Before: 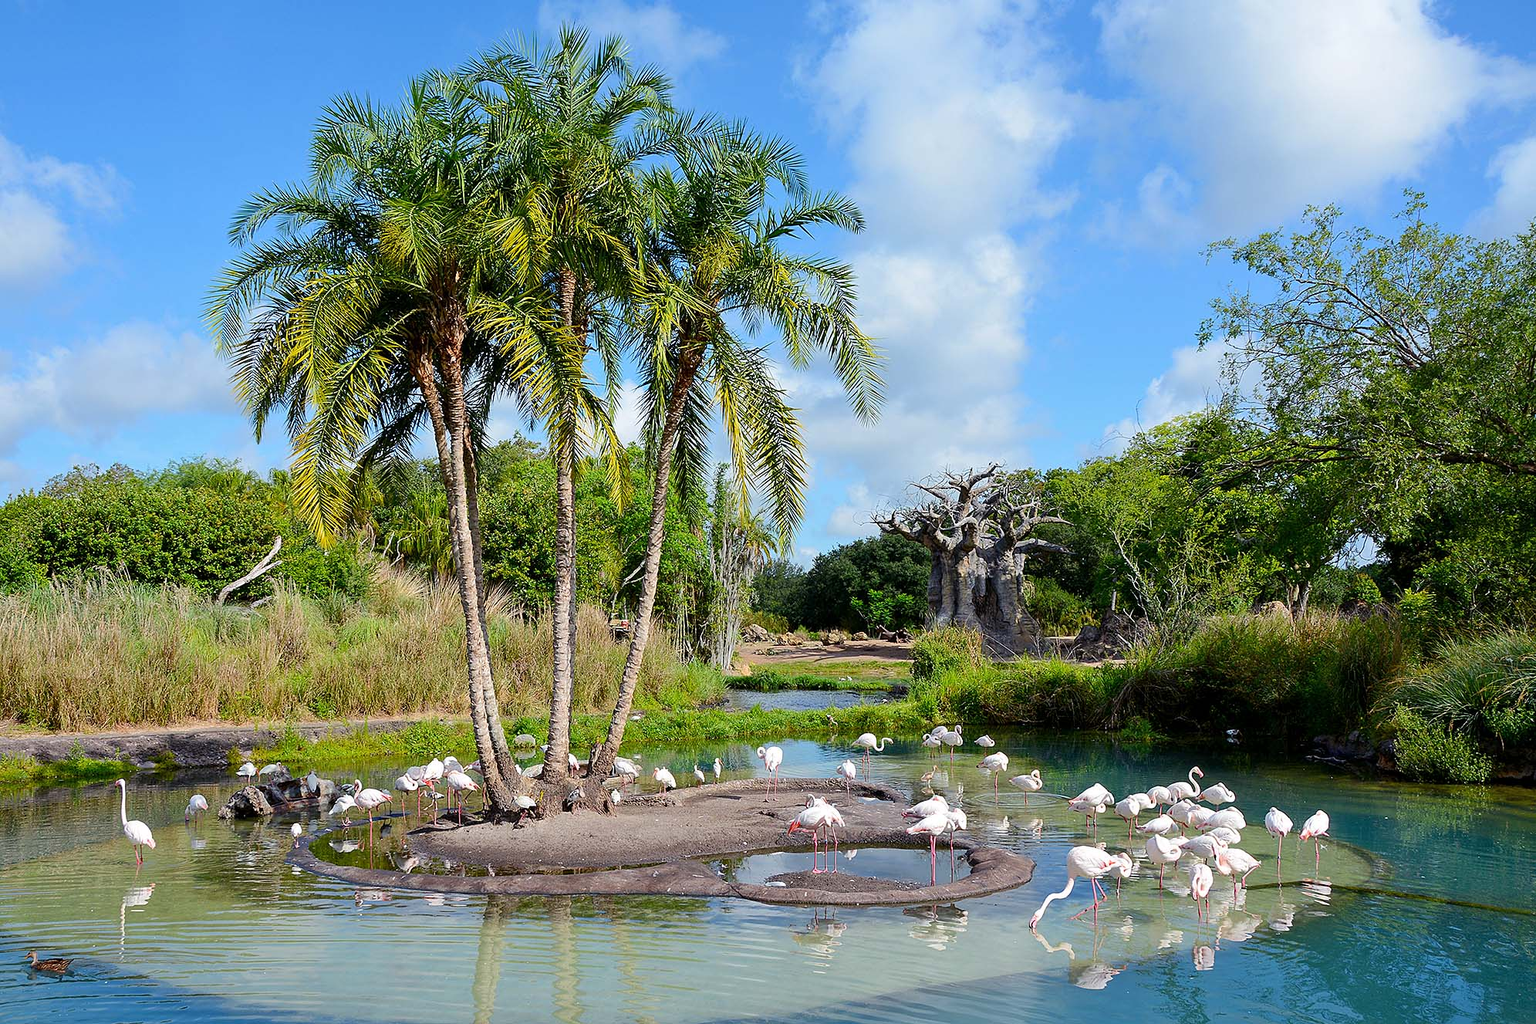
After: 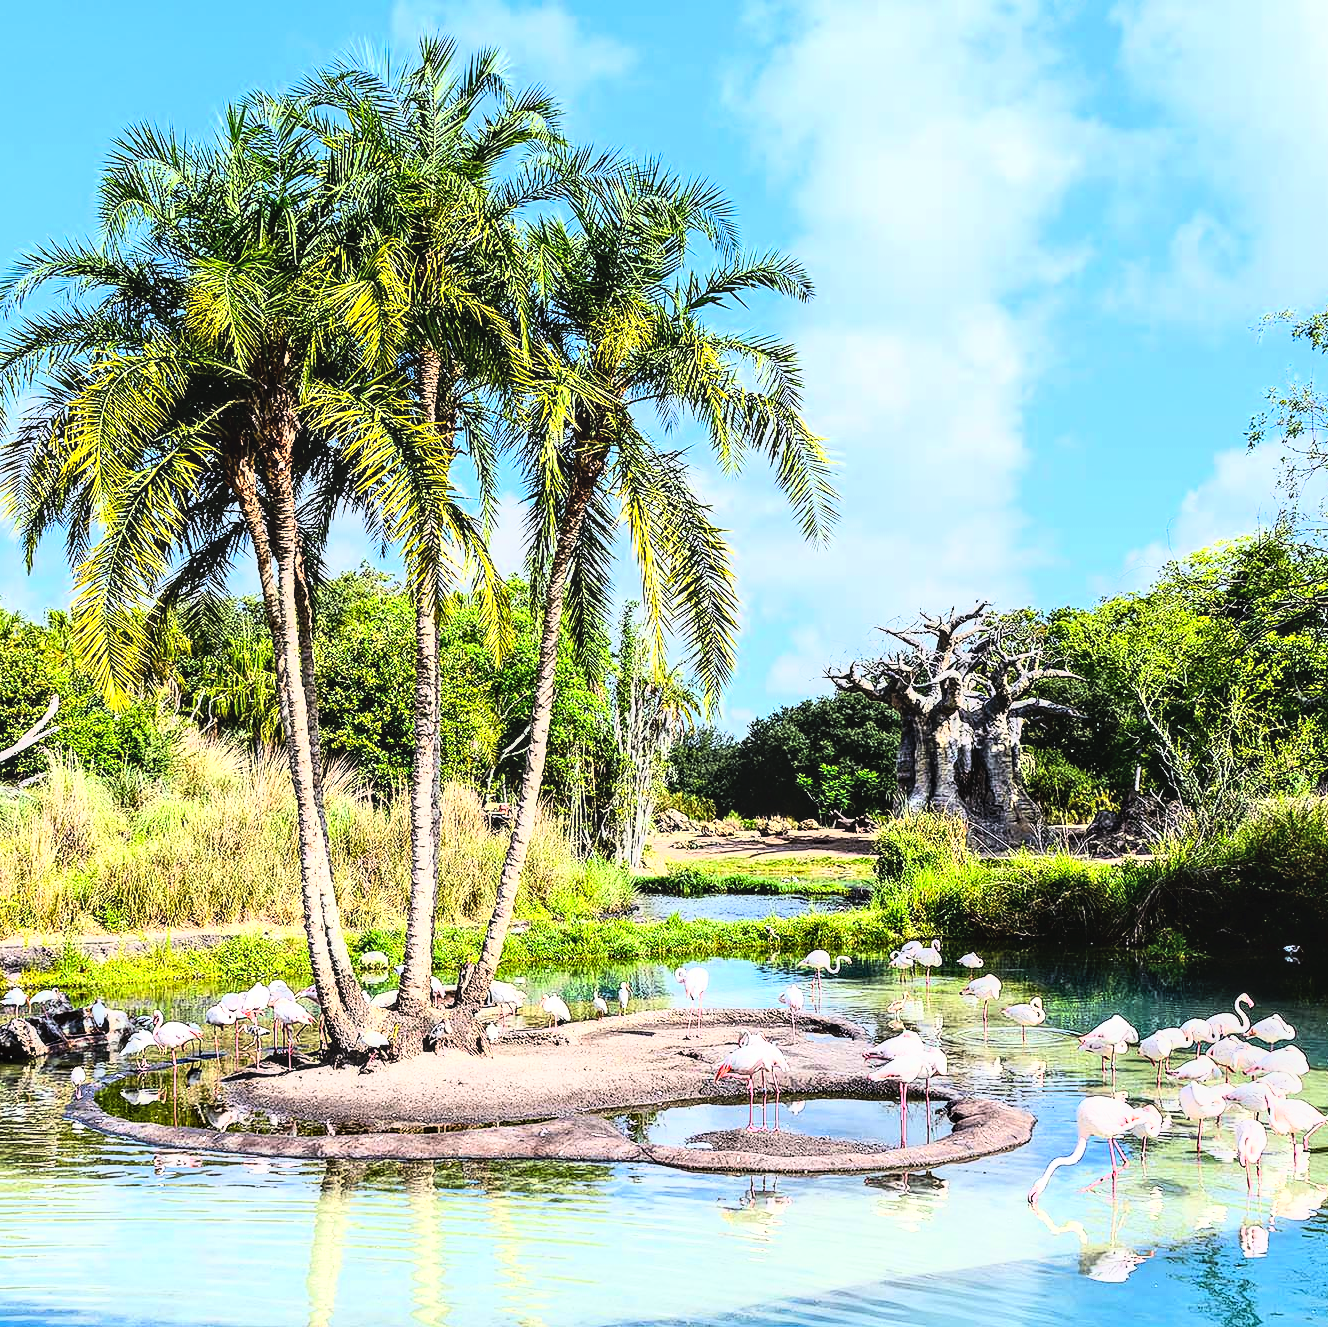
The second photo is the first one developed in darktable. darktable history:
crop: left 15.404%, right 17.853%
tone equalizer: -8 EV -0.746 EV, -7 EV -0.723 EV, -6 EV -0.601 EV, -5 EV -0.393 EV, -3 EV 0.397 EV, -2 EV 0.6 EV, -1 EV 0.692 EV, +0 EV 0.753 EV, edges refinement/feathering 500, mask exposure compensation -1.57 EV, preserve details no
base curve: curves: ch0 [(0, 0) (0.007, 0.004) (0.027, 0.03) (0.046, 0.07) (0.207, 0.54) (0.442, 0.872) (0.673, 0.972) (1, 1)], preserve colors average RGB
local contrast: on, module defaults
